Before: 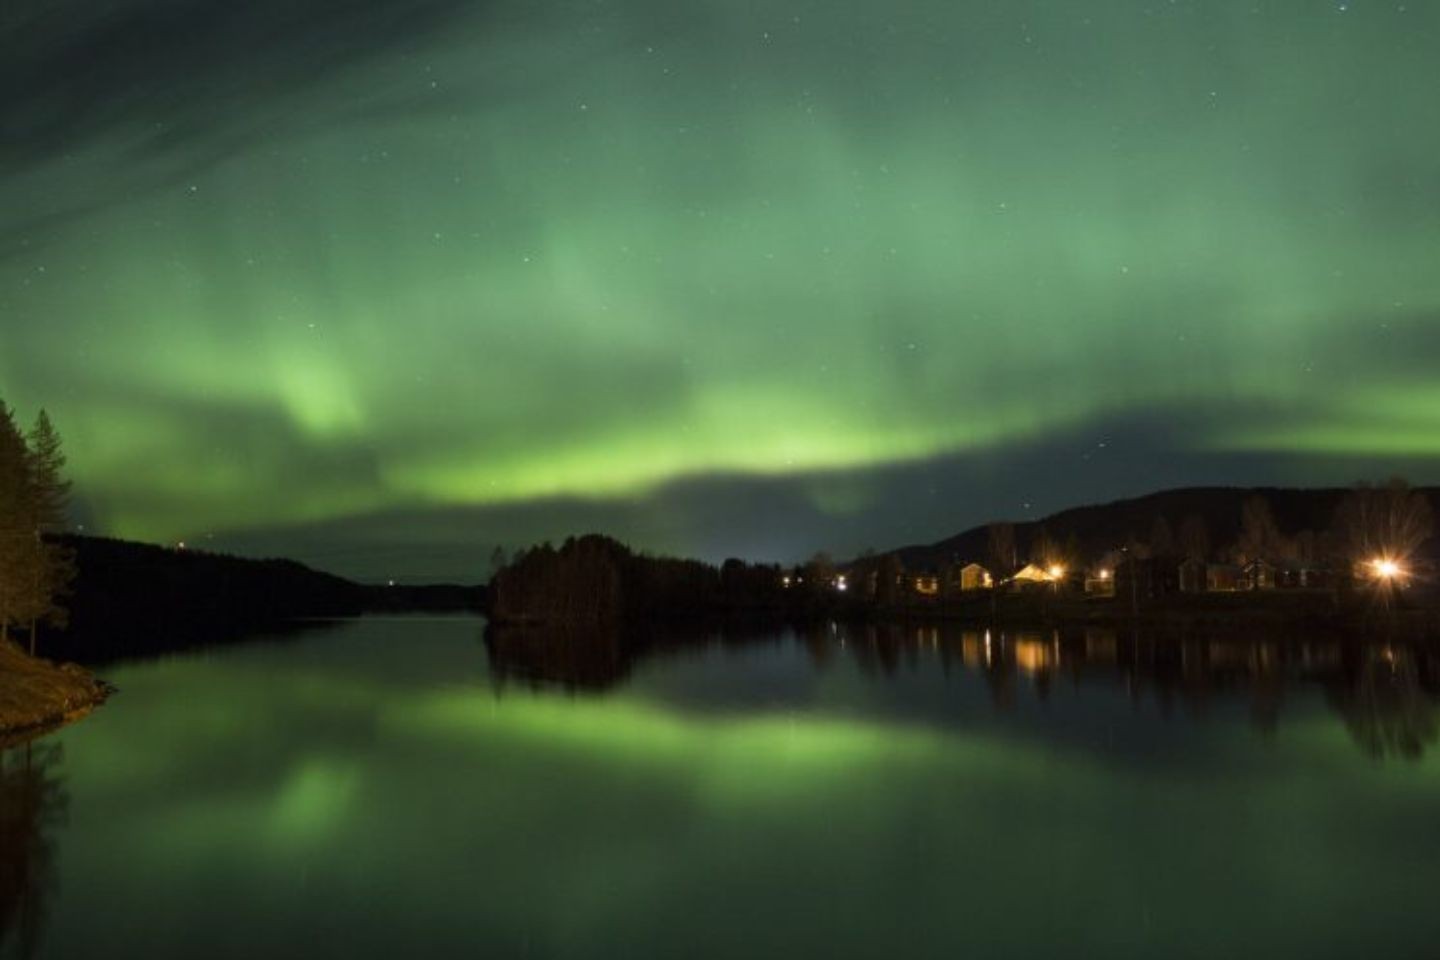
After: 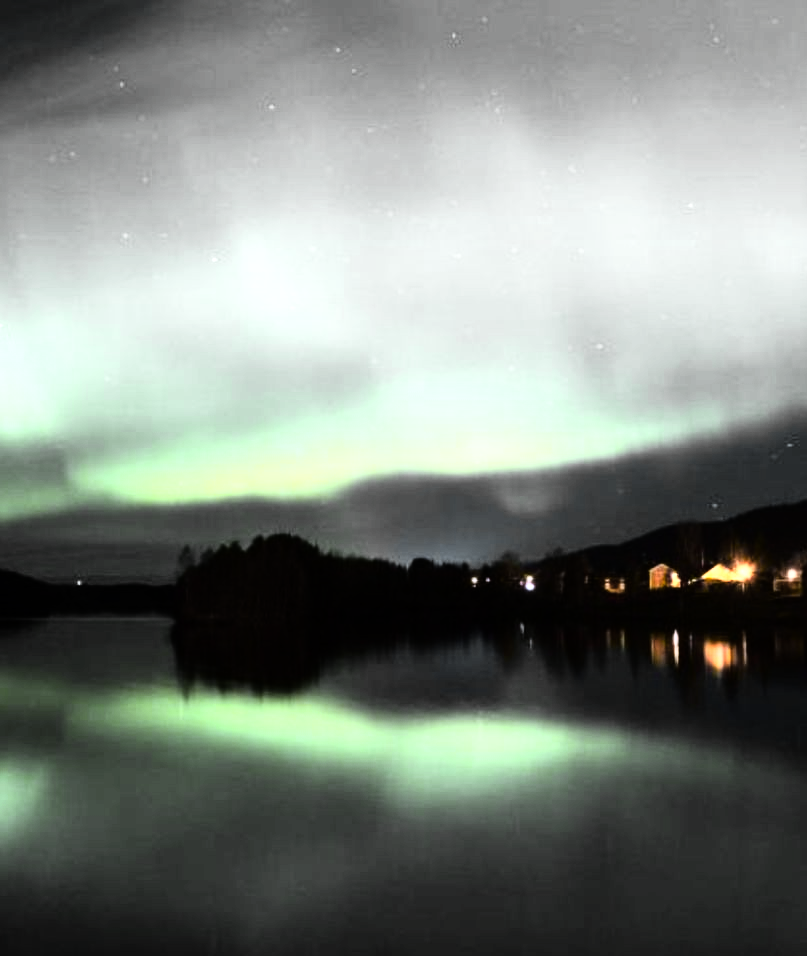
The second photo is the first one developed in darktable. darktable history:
color zones: curves: ch0 [(0.257, 0.558) (0.75, 0.565)]; ch1 [(0.004, 0.857) (0.14, 0.416) (0.257, 0.695) (0.442, 0.032) (0.736, 0.266) (0.891, 0.741)]; ch2 [(0, 0.623) (0.112, 0.436) (0.271, 0.474) (0.516, 0.64) (0.743, 0.286)]
white balance: red 0.967, blue 1.119, emerald 0.756
rgb curve: curves: ch0 [(0, 0) (0.21, 0.15) (0.24, 0.21) (0.5, 0.75) (0.75, 0.96) (0.89, 0.99) (1, 1)]; ch1 [(0, 0.02) (0.21, 0.13) (0.25, 0.2) (0.5, 0.67) (0.75, 0.9) (0.89, 0.97) (1, 1)]; ch2 [(0, 0.02) (0.21, 0.13) (0.25, 0.2) (0.5, 0.67) (0.75, 0.9) (0.89, 0.97) (1, 1)], compensate middle gray true
crop: left 21.674%, right 22.086%
